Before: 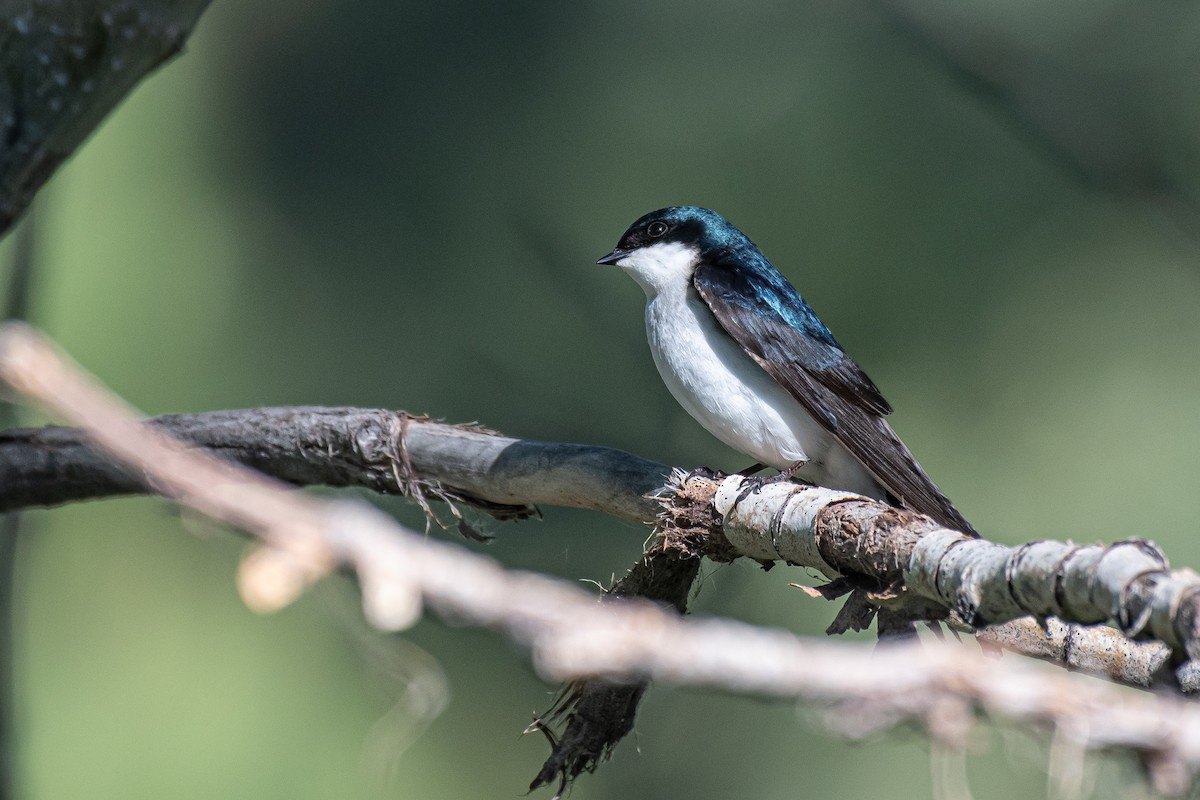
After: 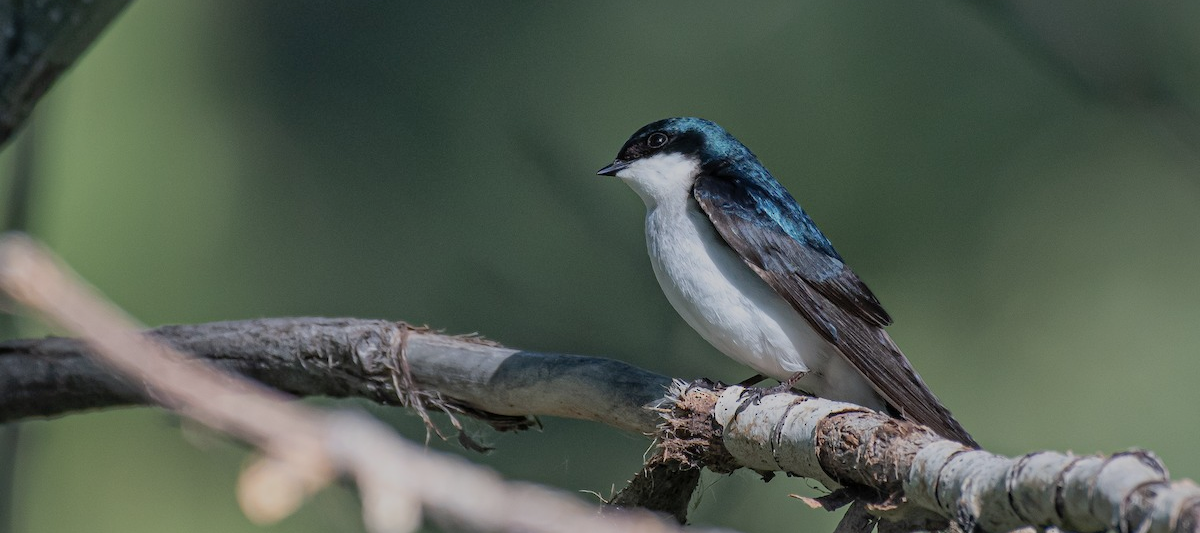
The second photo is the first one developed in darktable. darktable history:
exposure: exposure -0.582 EV, compensate highlight preservation false
shadows and highlights: on, module defaults
crop: top 11.166%, bottom 22.168%
